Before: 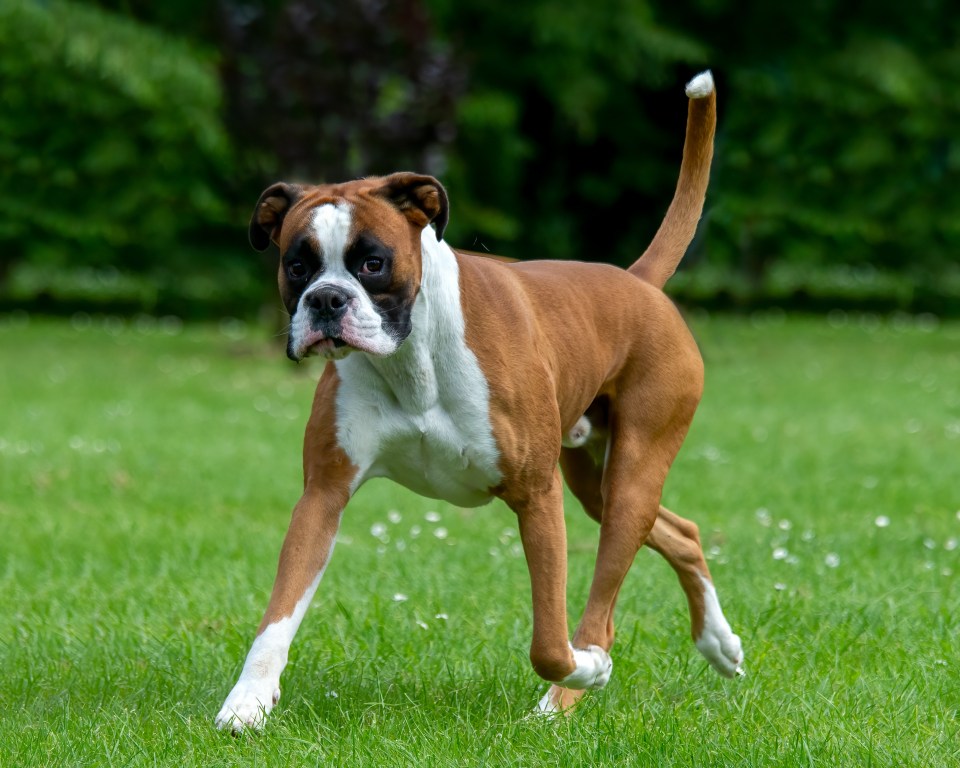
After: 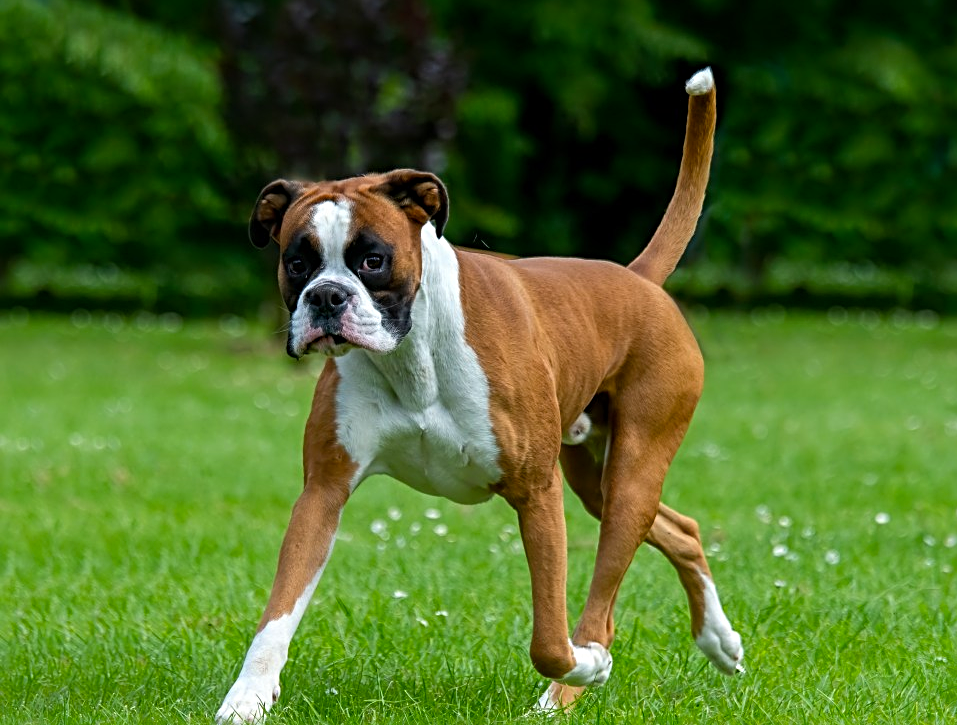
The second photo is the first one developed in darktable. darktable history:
sharpen: radius 3.119
crop: top 0.448%, right 0.264%, bottom 5.045%
color balance rgb: perceptual saturation grading › global saturation 10%, global vibrance 10%
